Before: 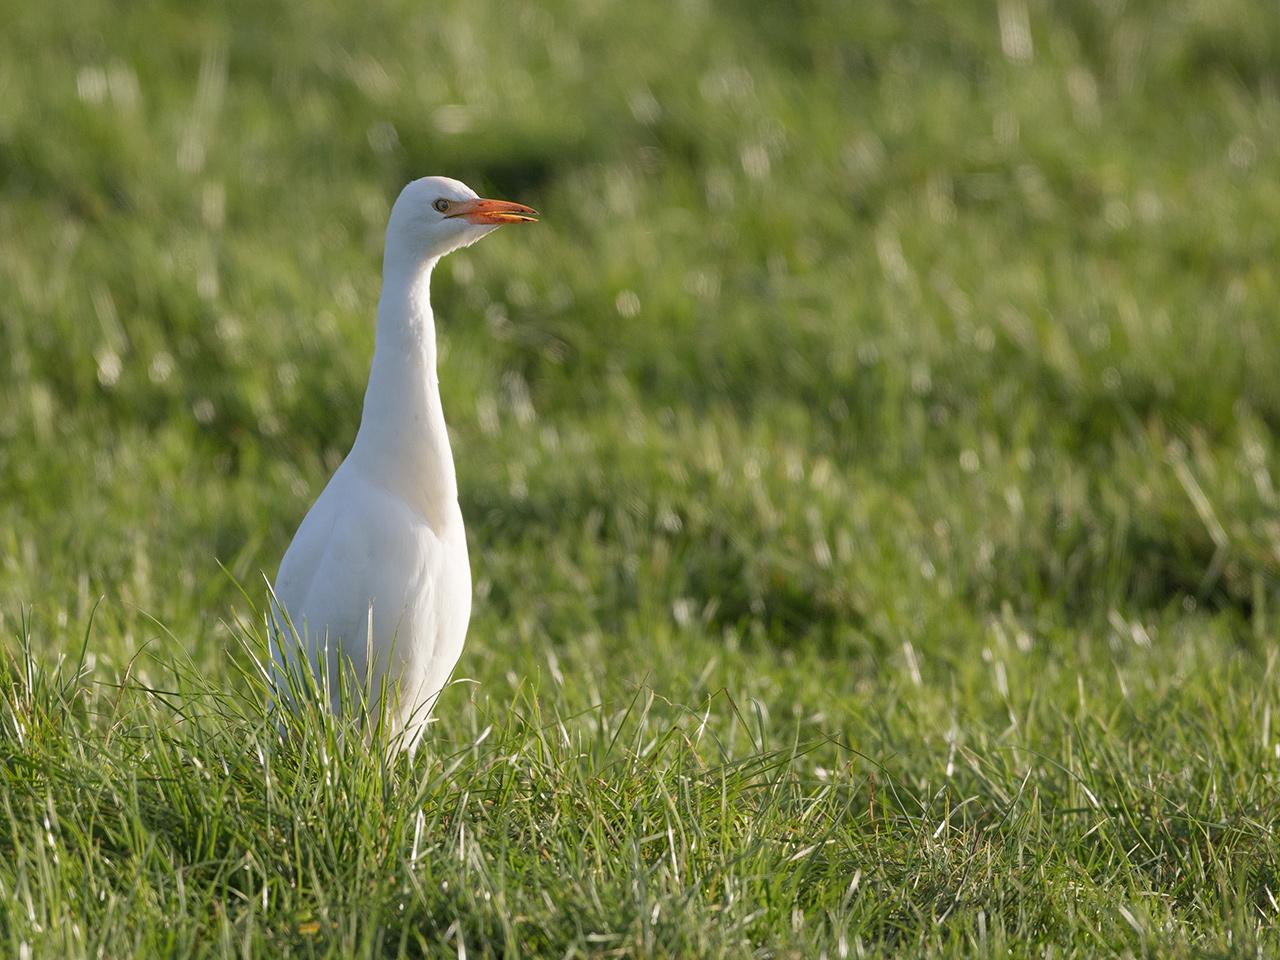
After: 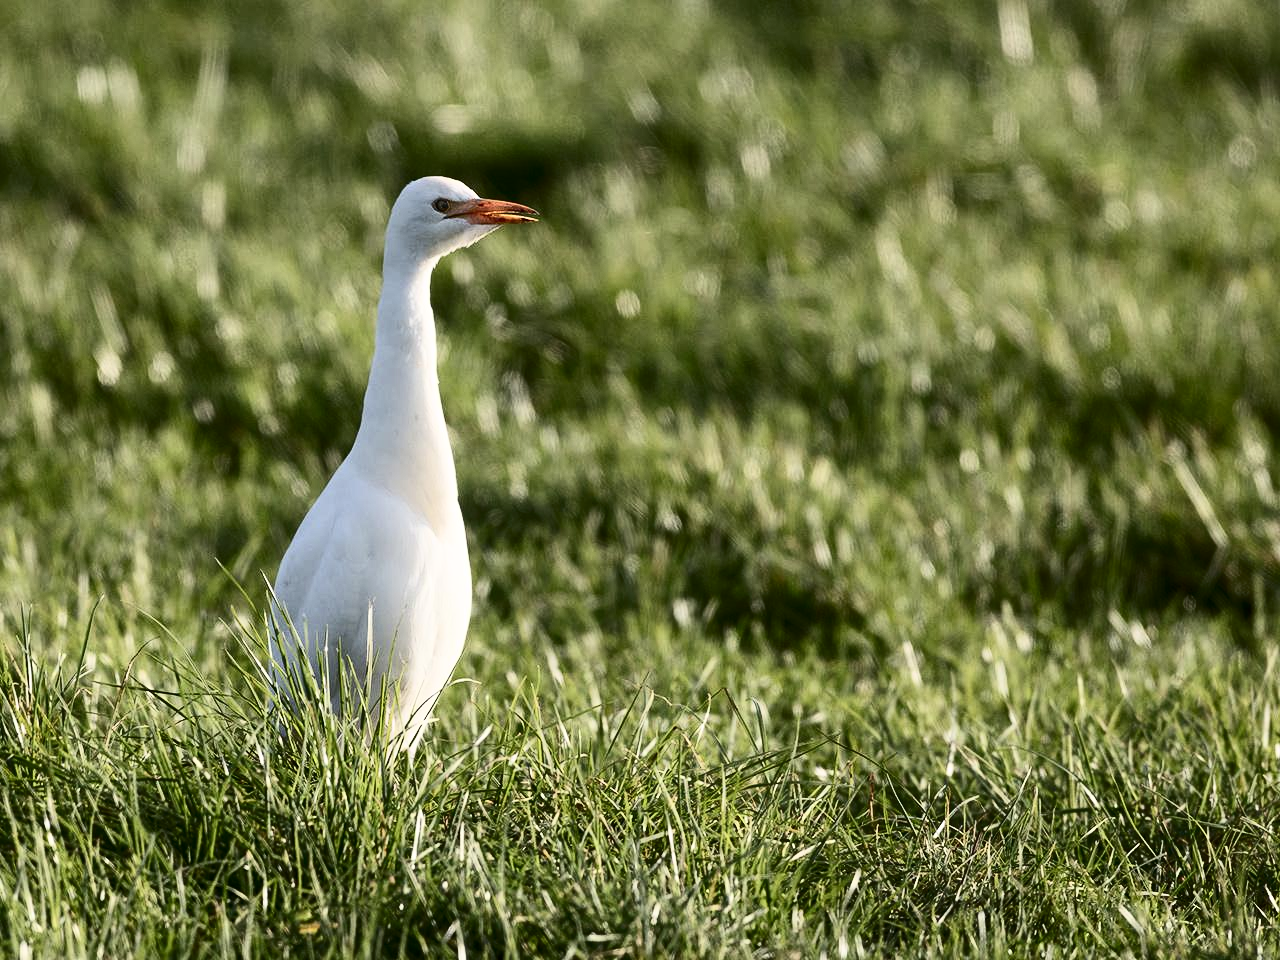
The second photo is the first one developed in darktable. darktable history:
contrast brightness saturation: contrast 0.484, saturation -0.083
